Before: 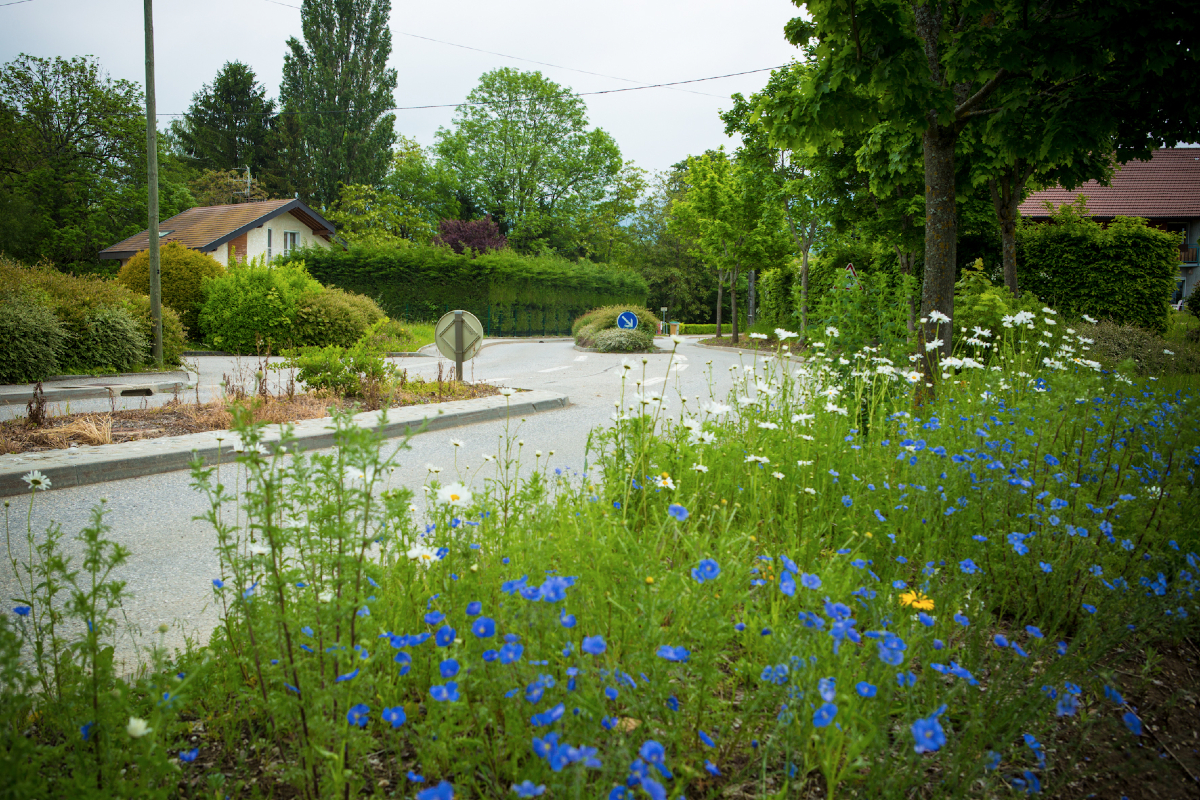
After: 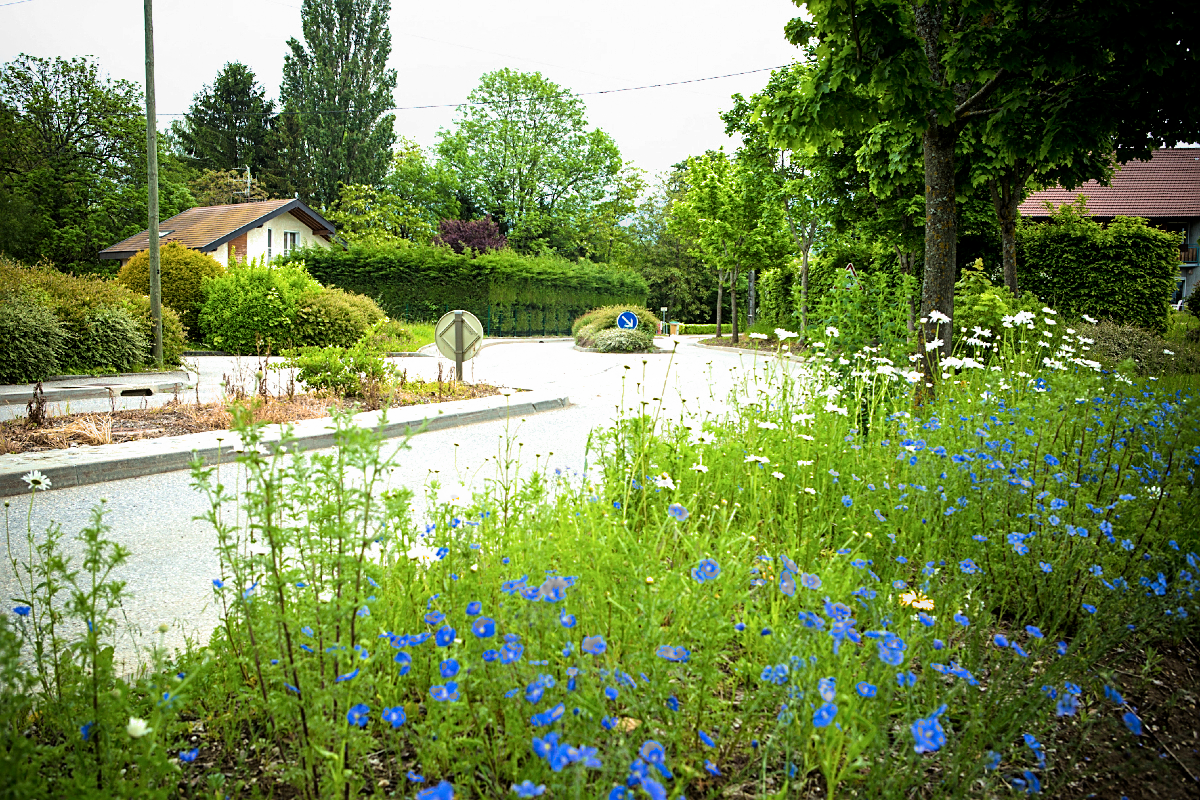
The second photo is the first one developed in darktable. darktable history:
contrast brightness saturation: contrast 0.08, saturation 0.02
sharpen: on, module defaults
filmic rgb: middle gray luminance 18.42%, black relative exposure -11.45 EV, white relative exposure 2.55 EV, threshold 6 EV, target black luminance 0%, hardness 8.41, latitude 99%, contrast 1.084, shadows ↔ highlights balance 0.505%, add noise in highlights 0, preserve chrominance max RGB, color science v3 (2019), use custom middle-gray values true, iterations of high-quality reconstruction 0, contrast in highlights soft, enable highlight reconstruction true
exposure: exposure 0.77 EV, compensate highlight preservation false
